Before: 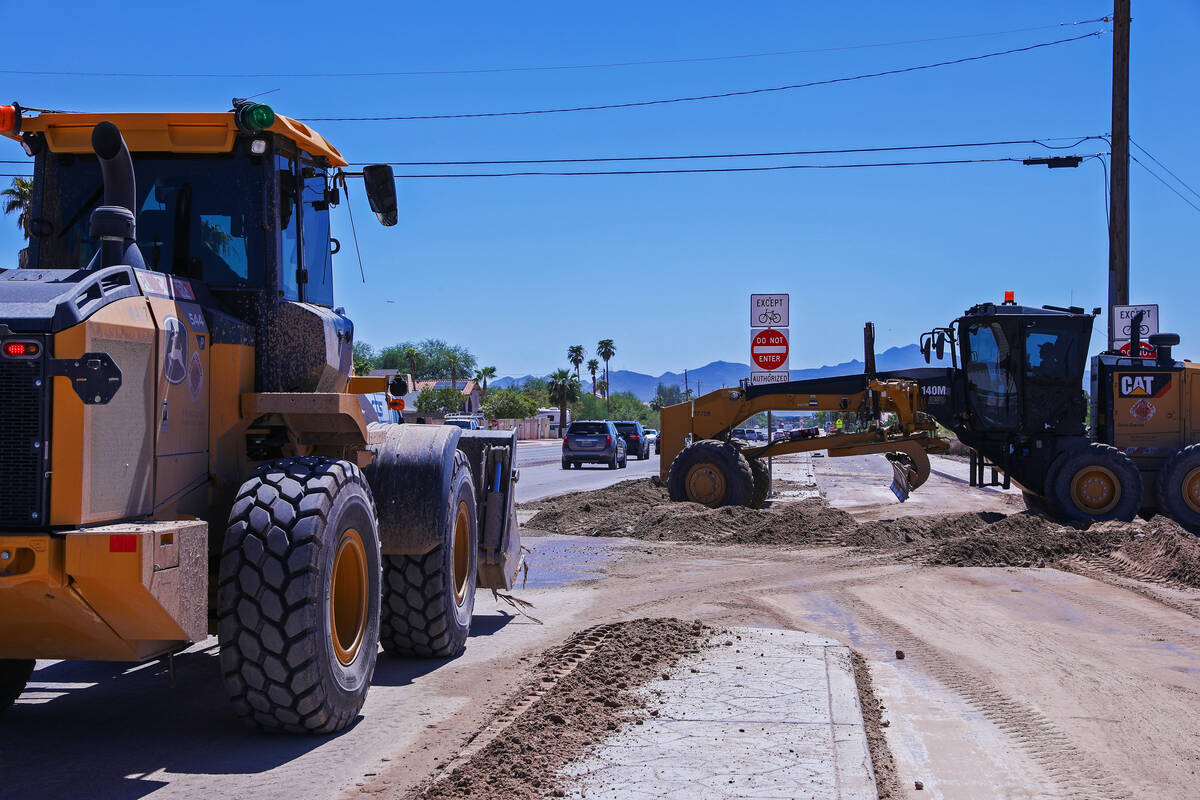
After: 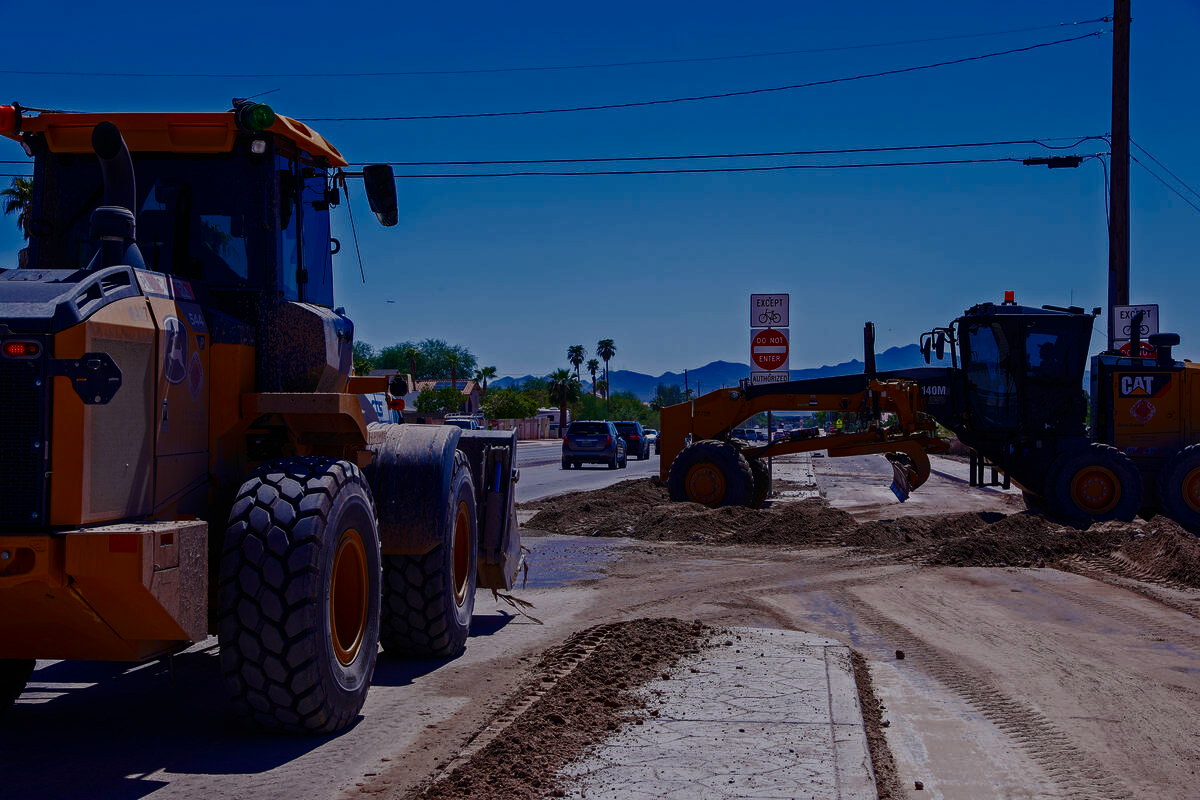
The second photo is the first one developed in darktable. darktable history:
exposure: exposure -1.404 EV, compensate exposure bias true, compensate highlight preservation false
color balance rgb: highlights gain › luminance 7.564%, highlights gain › chroma 0.879%, highlights gain › hue 47.48°, perceptual saturation grading › global saturation 20%, perceptual saturation grading › highlights -49.52%, perceptual saturation grading › shadows 25.331%, global vibrance 24.017%
contrast brightness saturation: contrast 0.284
